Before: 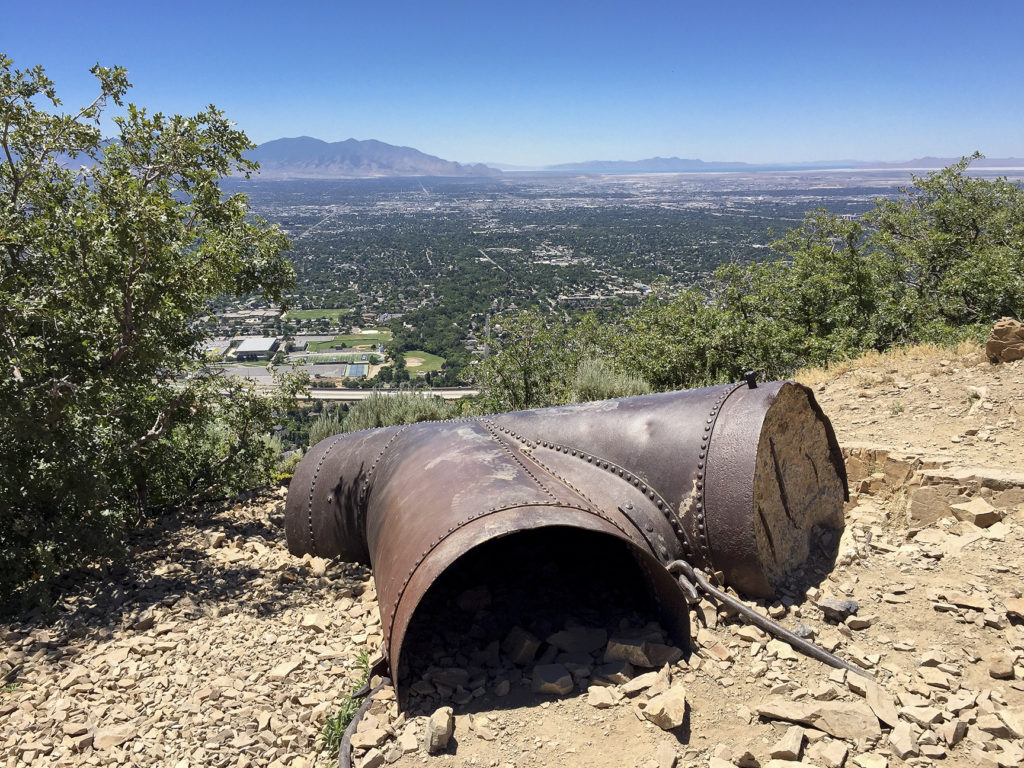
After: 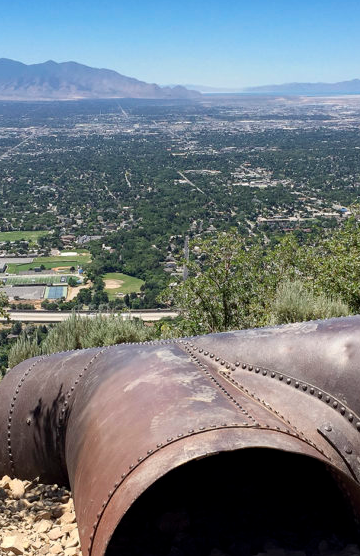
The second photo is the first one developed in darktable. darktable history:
crop and rotate: left 29.476%, top 10.214%, right 35.32%, bottom 17.333%
tone equalizer: on, module defaults
